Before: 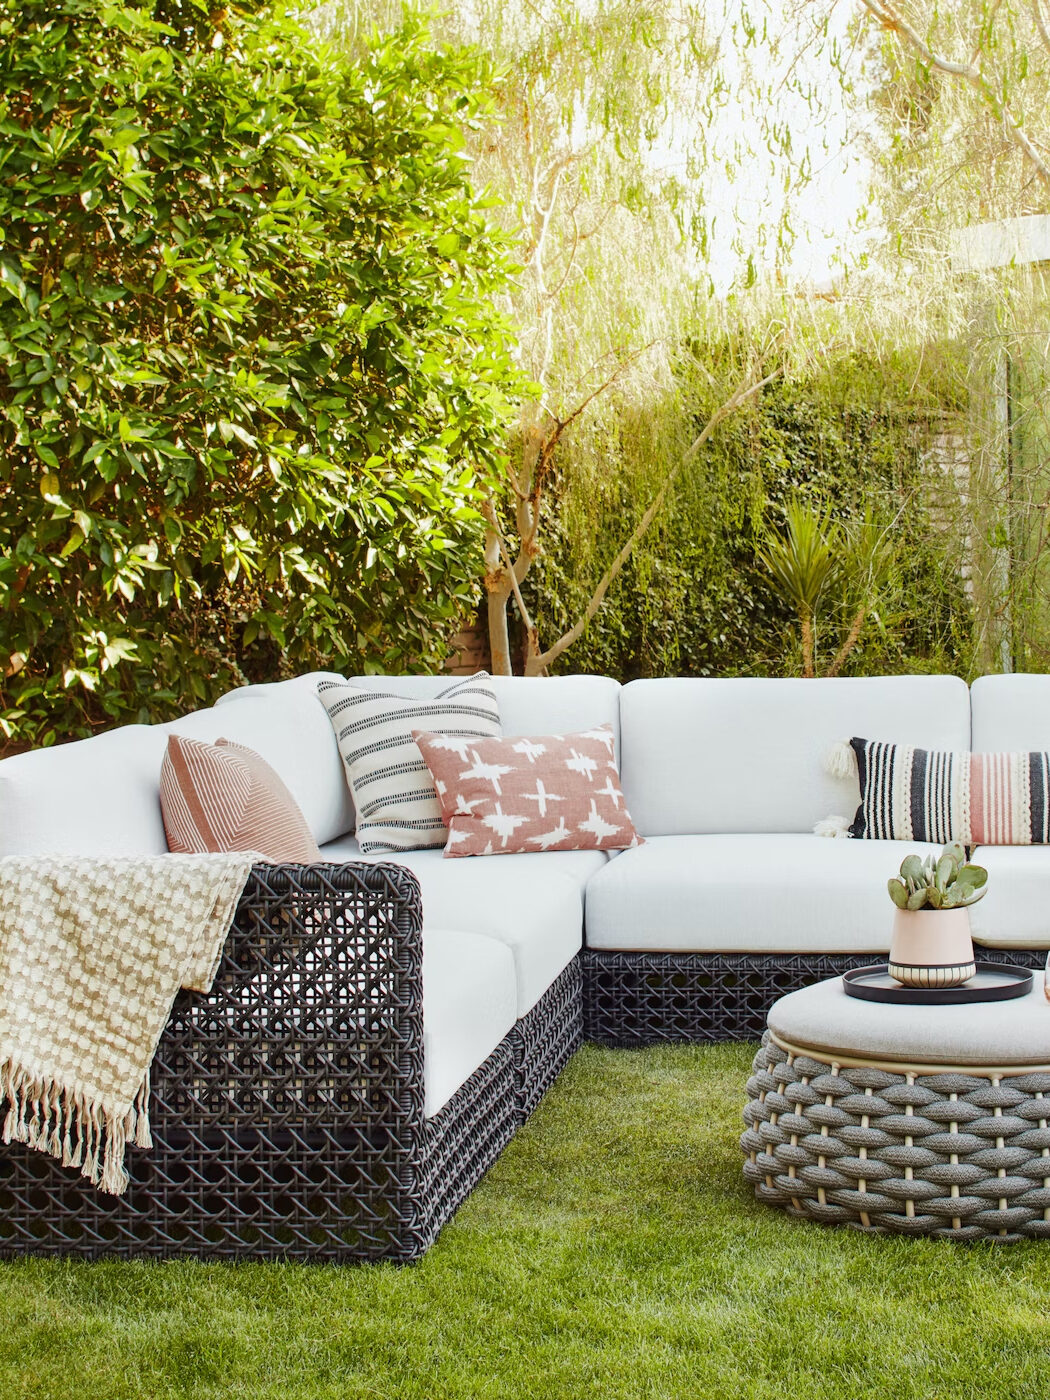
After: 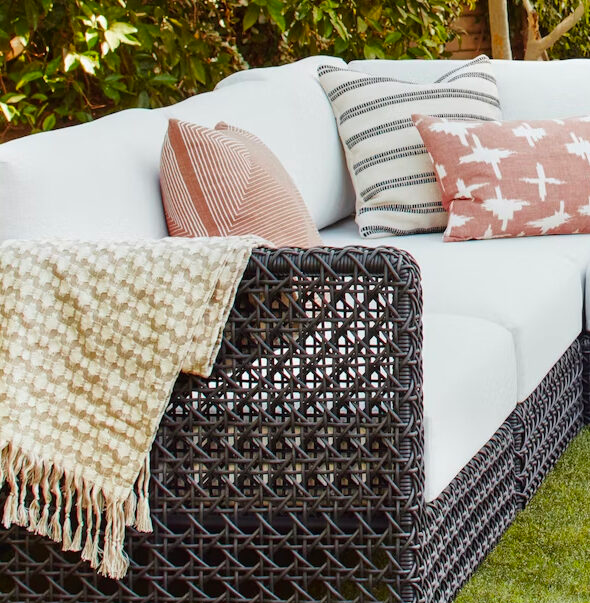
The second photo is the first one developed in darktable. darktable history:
crop: top 44.034%, right 43.728%, bottom 12.865%
